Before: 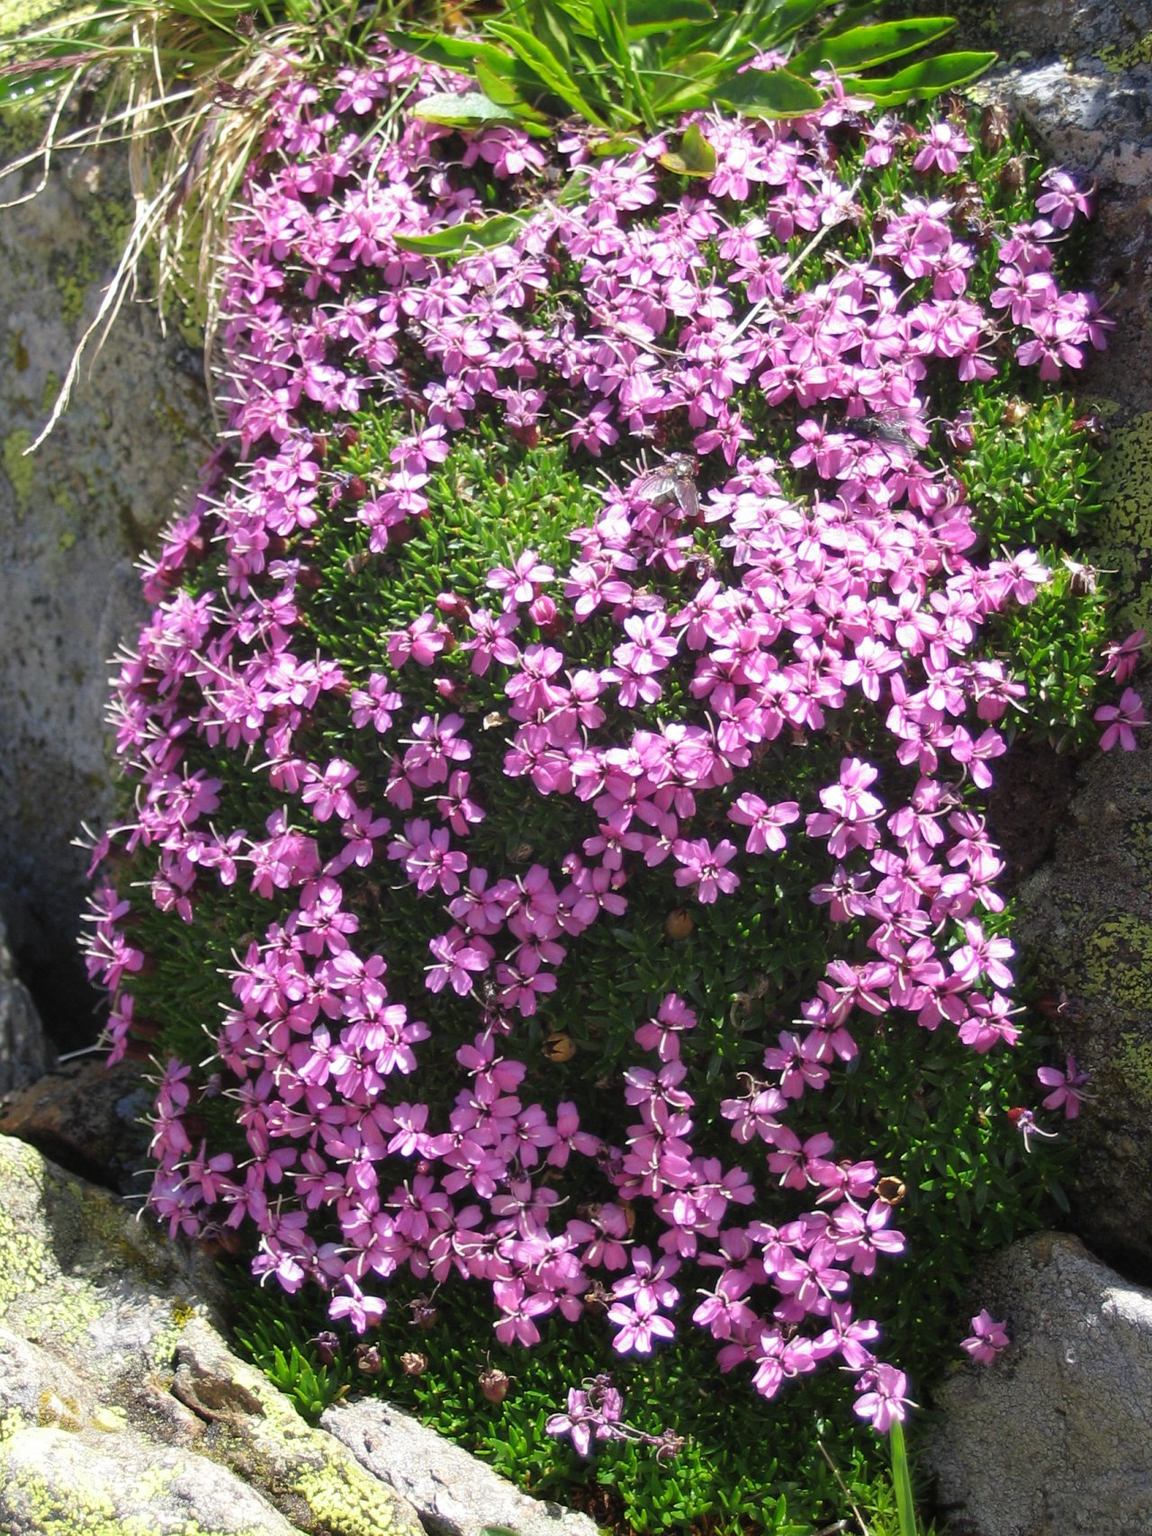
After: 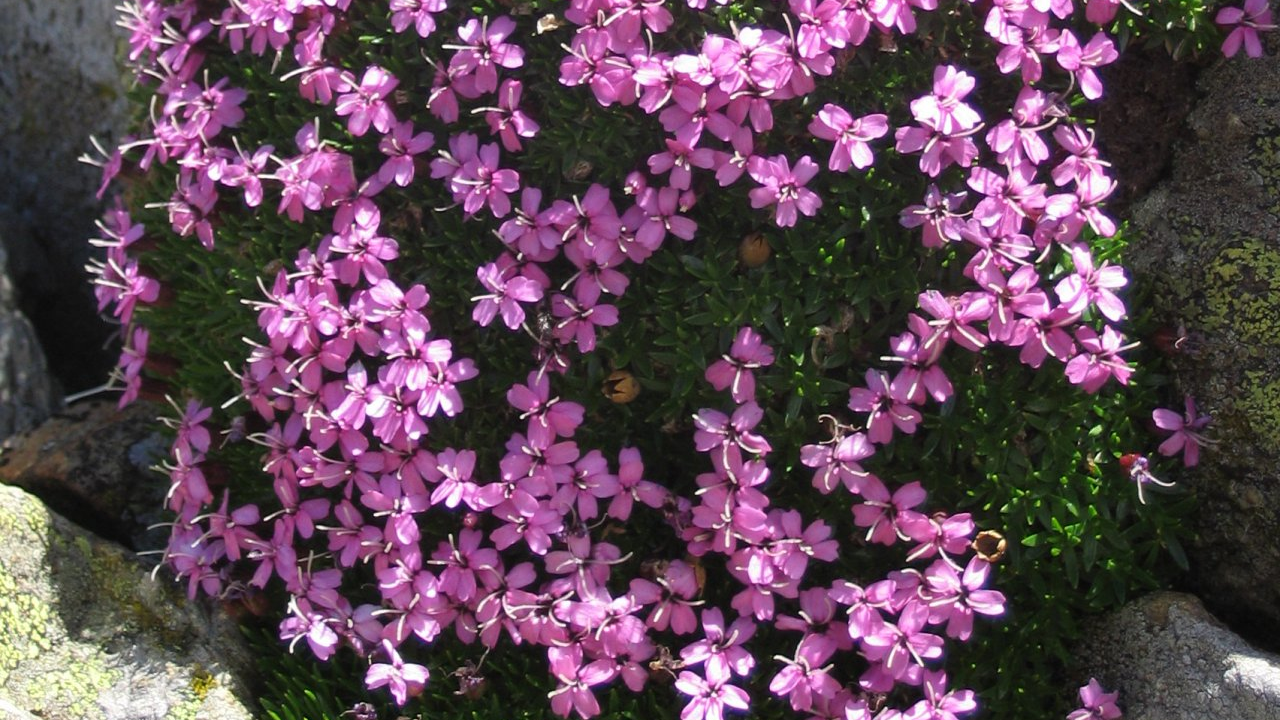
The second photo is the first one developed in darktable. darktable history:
crop: top 45.551%, bottom 12.262%
white balance: emerald 1
